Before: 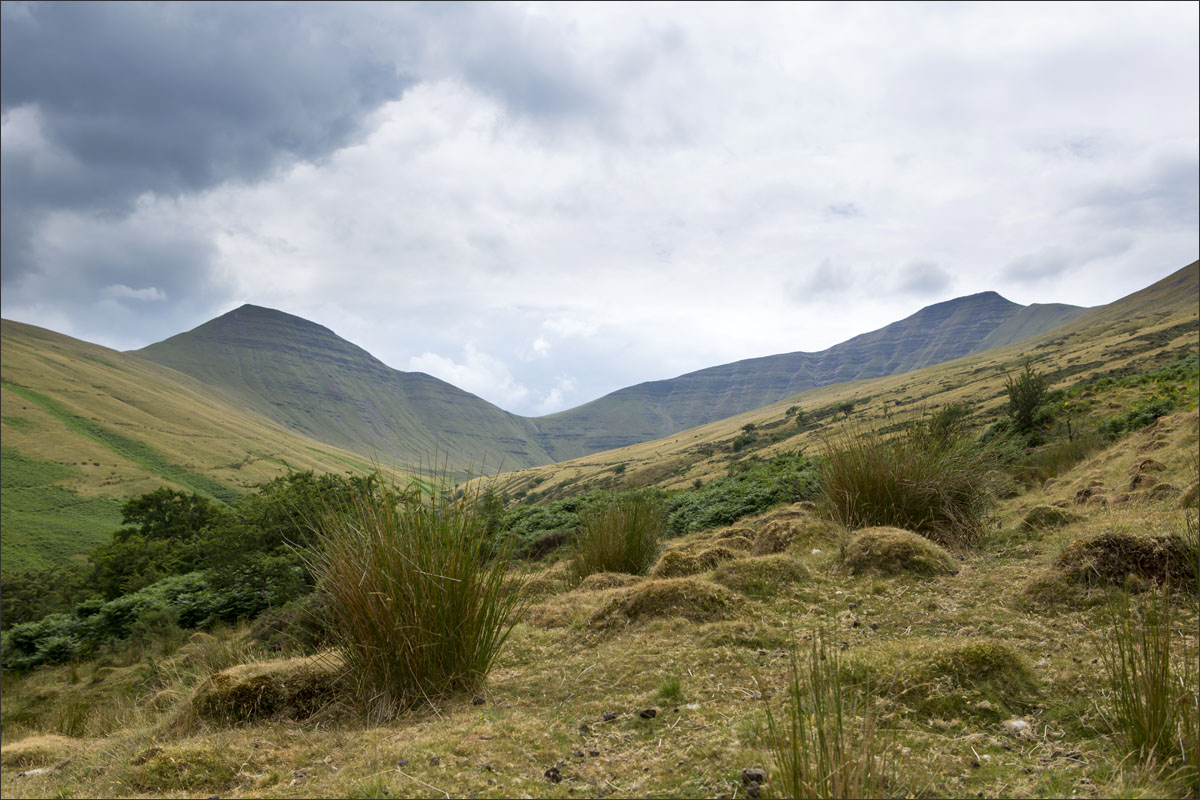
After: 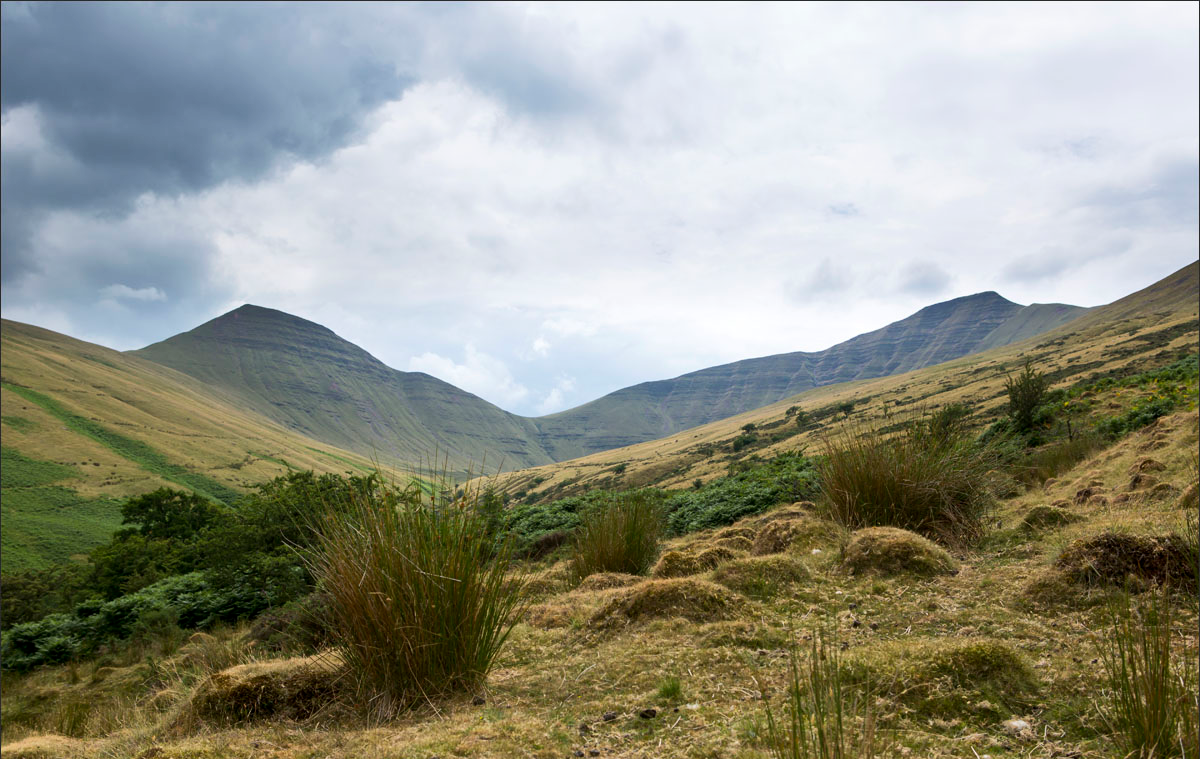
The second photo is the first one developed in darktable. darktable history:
crop and rotate: top 0%, bottom 5.097%
tone curve: curves: ch0 [(0, 0) (0.339, 0.306) (0.687, 0.706) (1, 1)], color space Lab, linked channels, preserve colors none
